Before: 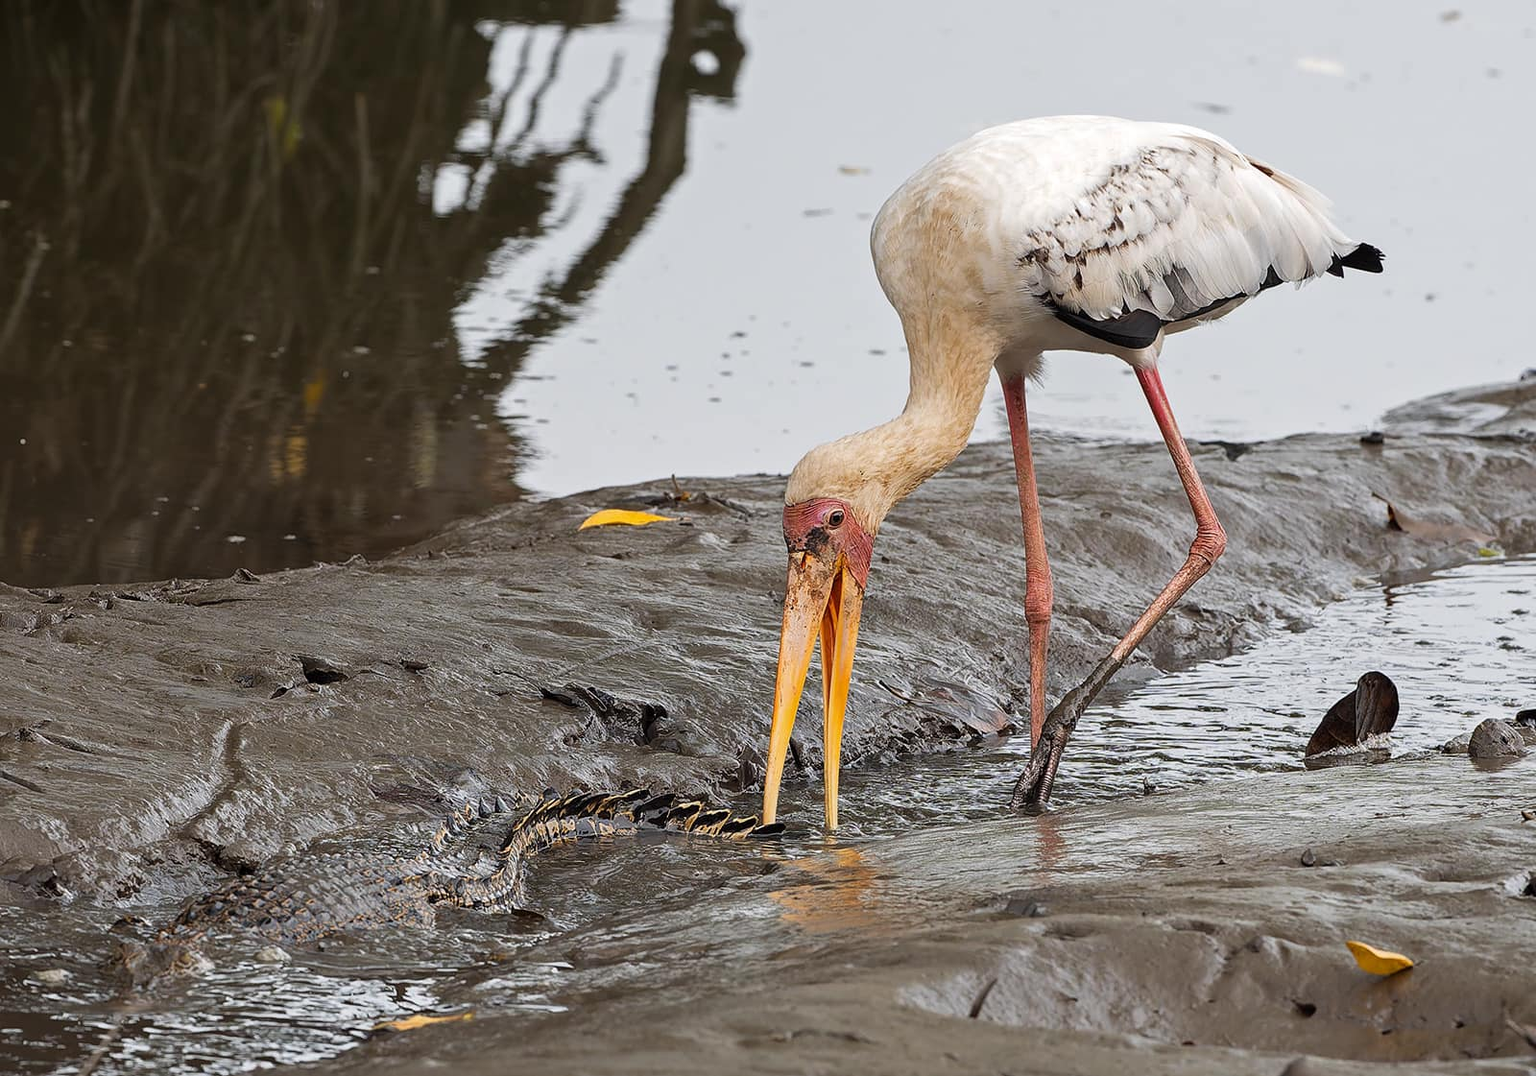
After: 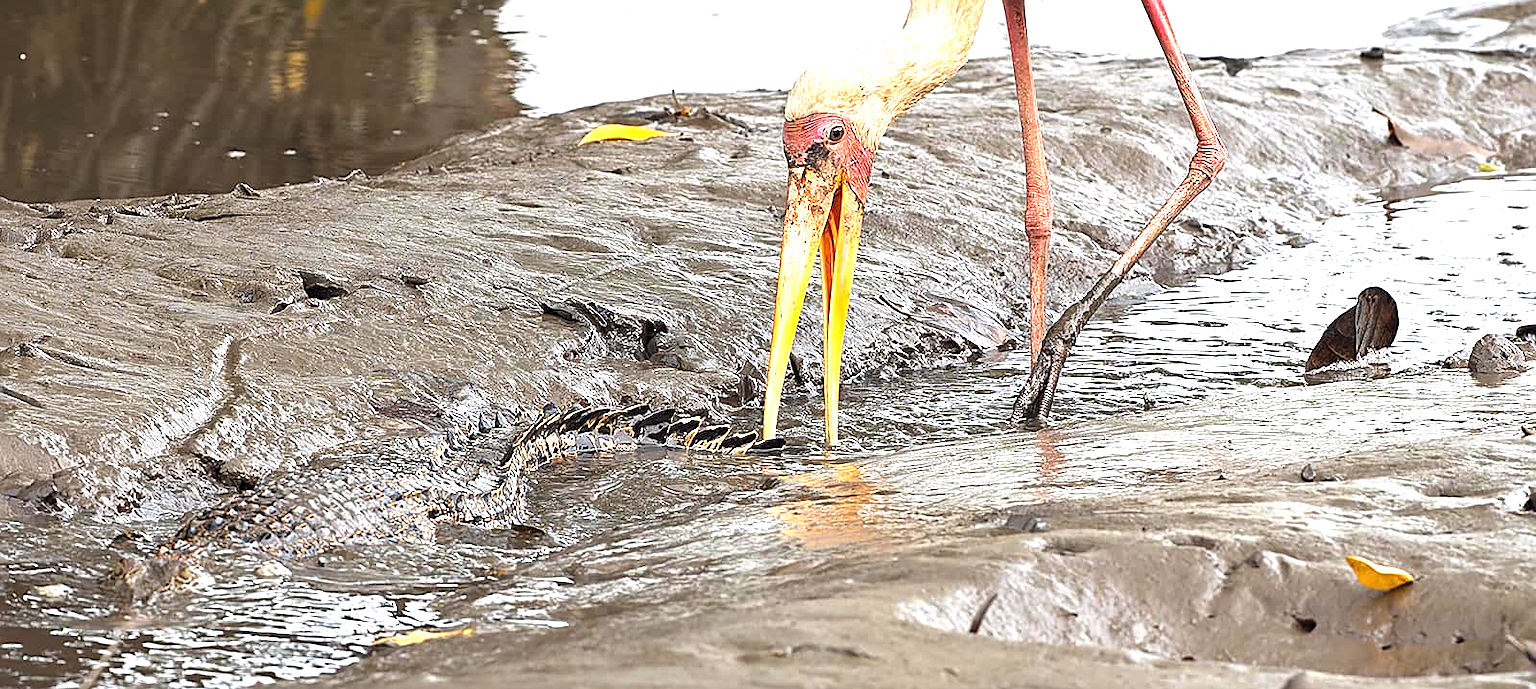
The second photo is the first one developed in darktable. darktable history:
exposure: black level correction 0, exposure 1.444 EV, compensate exposure bias true, compensate highlight preservation false
crop and rotate: top 35.904%
sharpen: radius 2.177, amount 0.389, threshold 0.023
